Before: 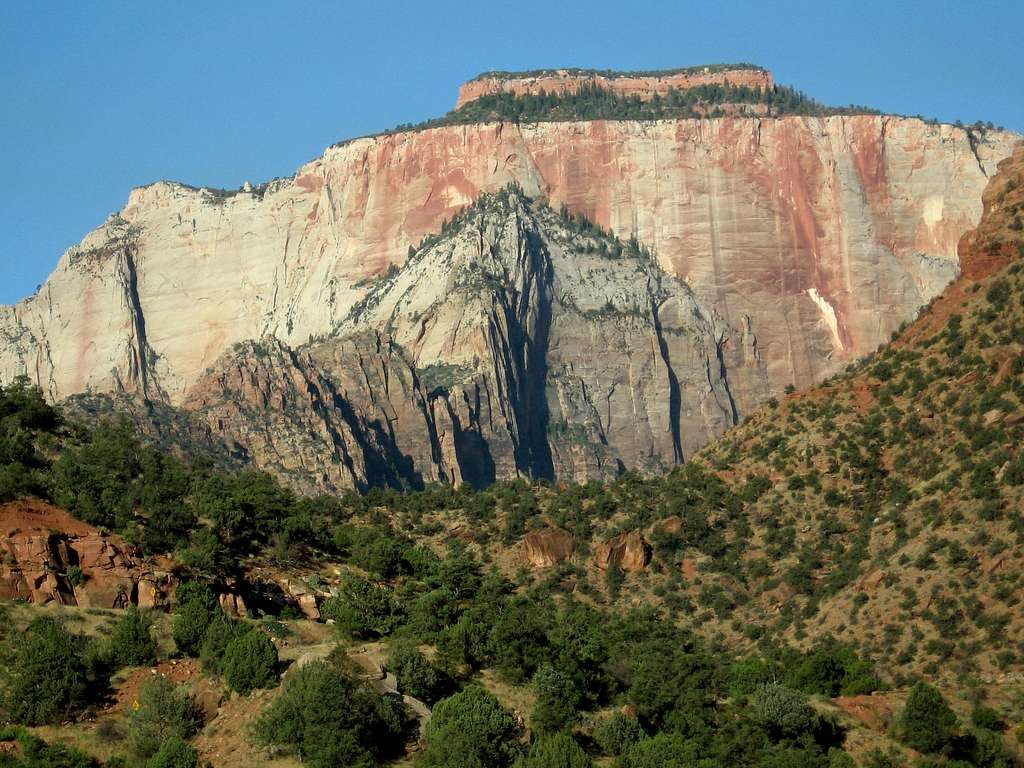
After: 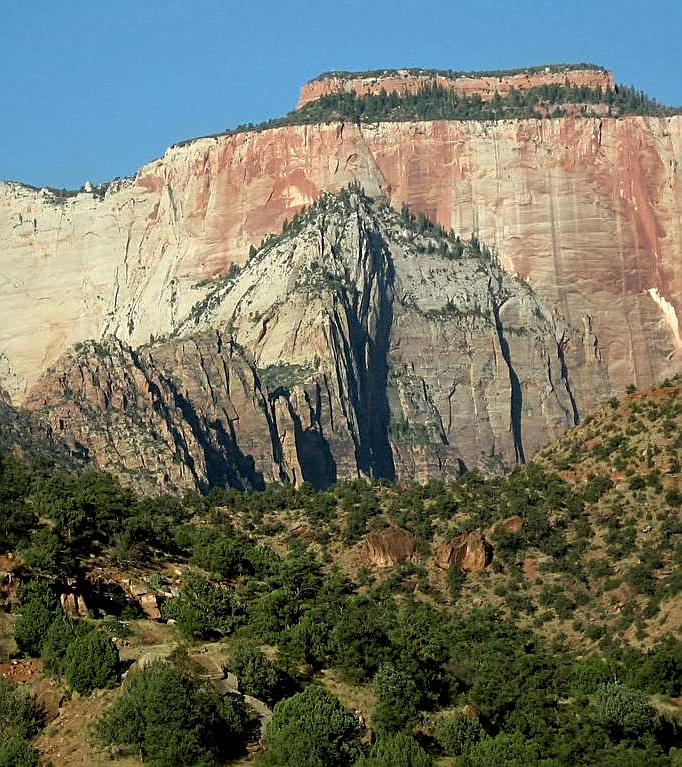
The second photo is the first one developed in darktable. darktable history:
crop and rotate: left 15.596%, right 17.767%
sharpen: on, module defaults
